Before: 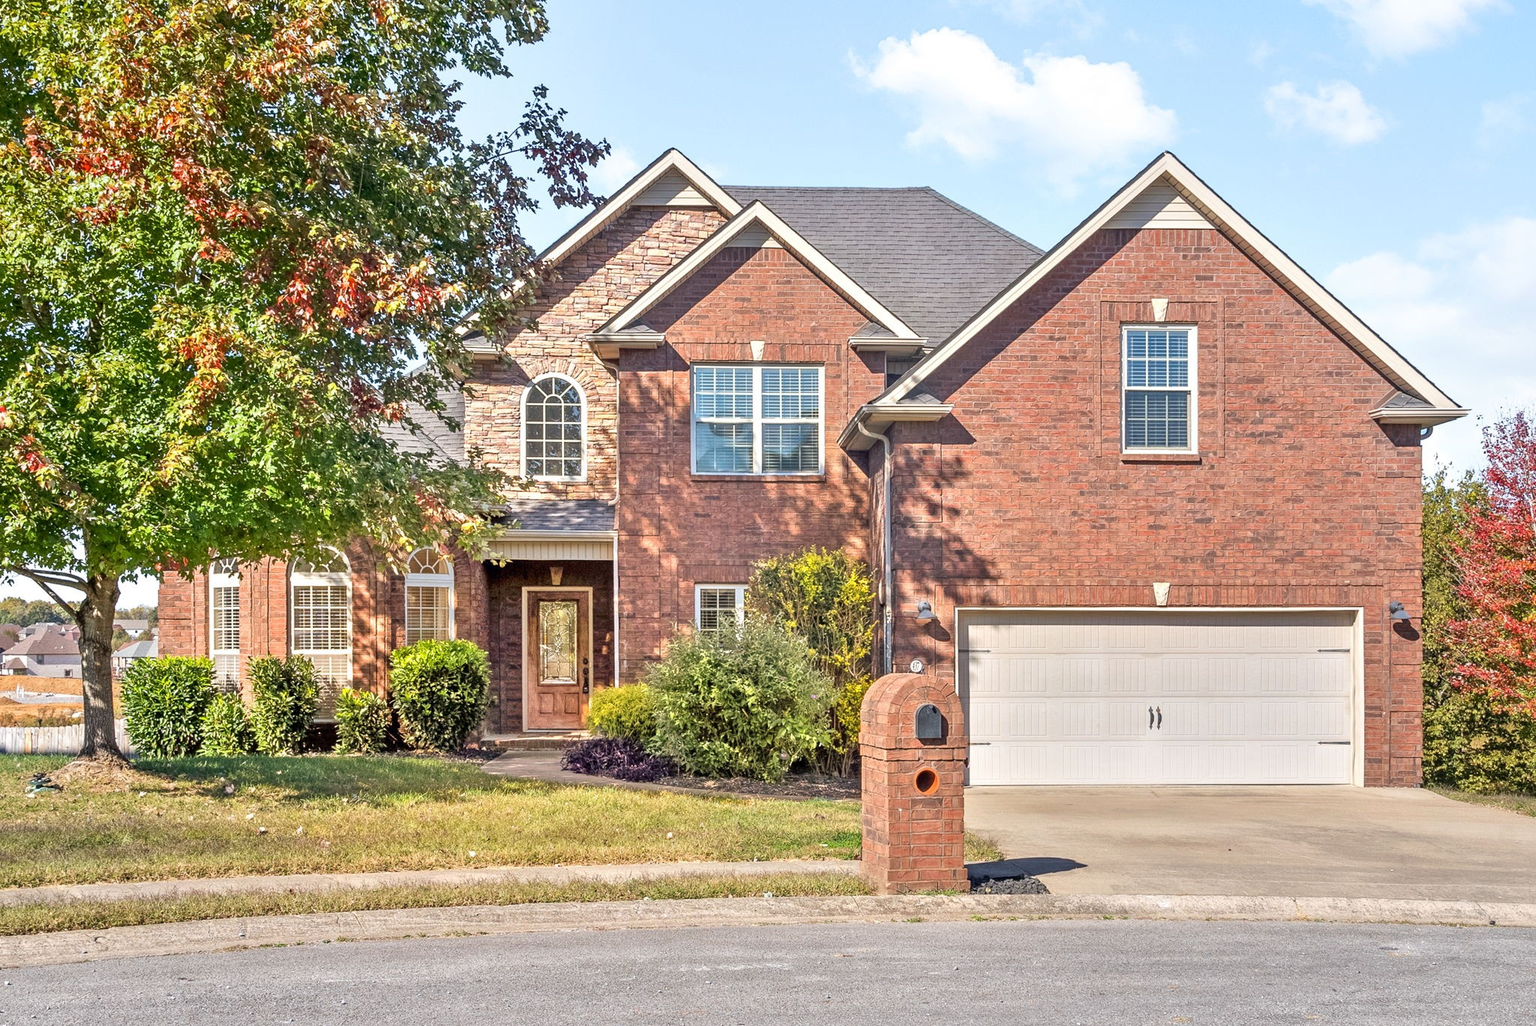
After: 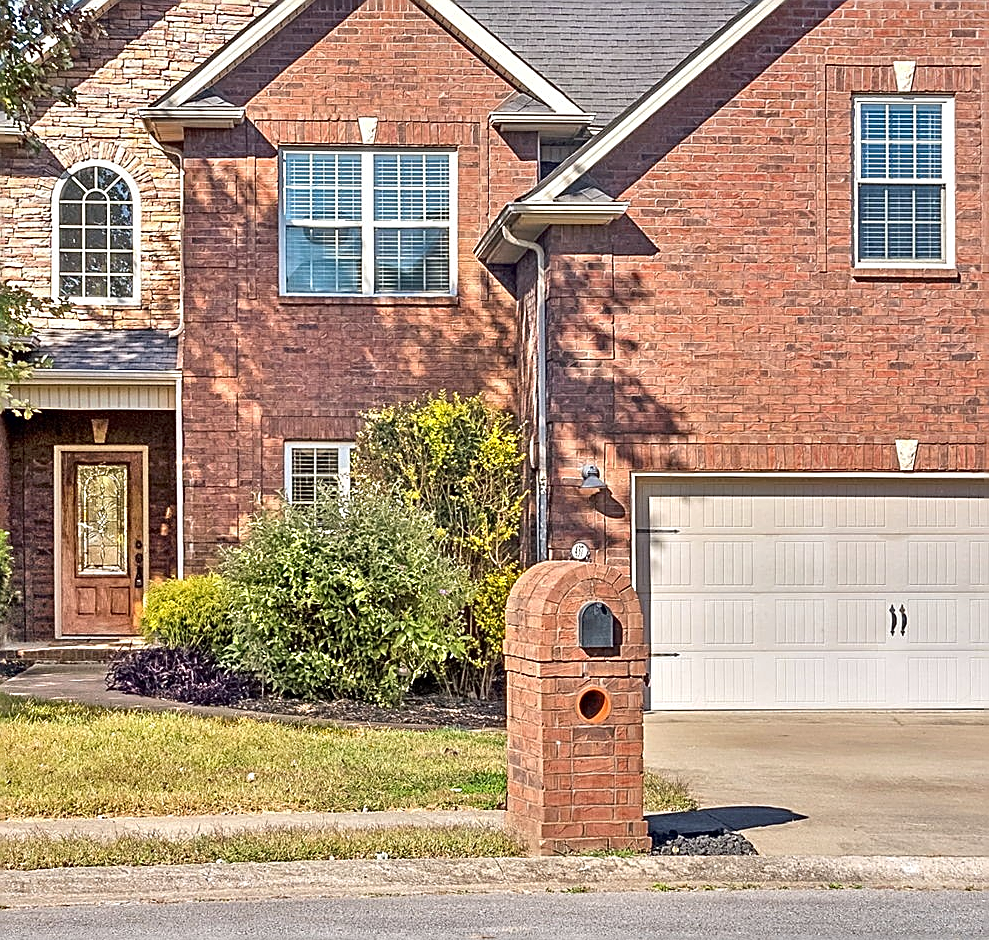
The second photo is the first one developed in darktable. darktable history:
crop: left 31.379%, top 24.658%, right 20.326%, bottom 6.628%
haze removal: compatibility mode true, adaptive false
sharpen: amount 1
